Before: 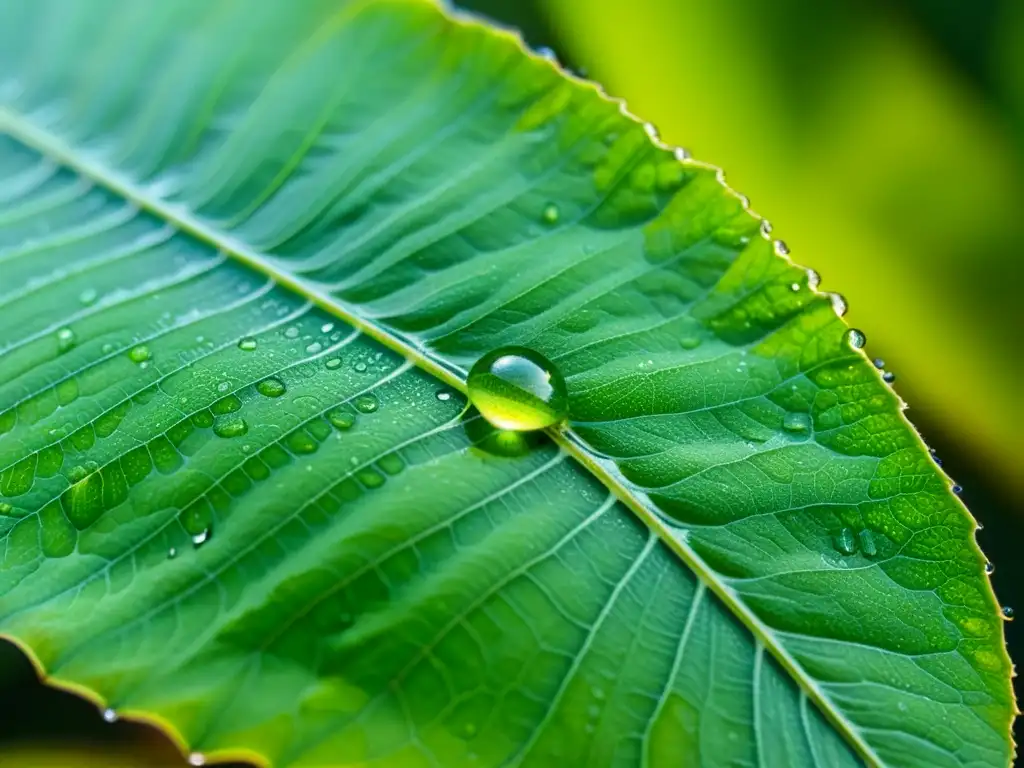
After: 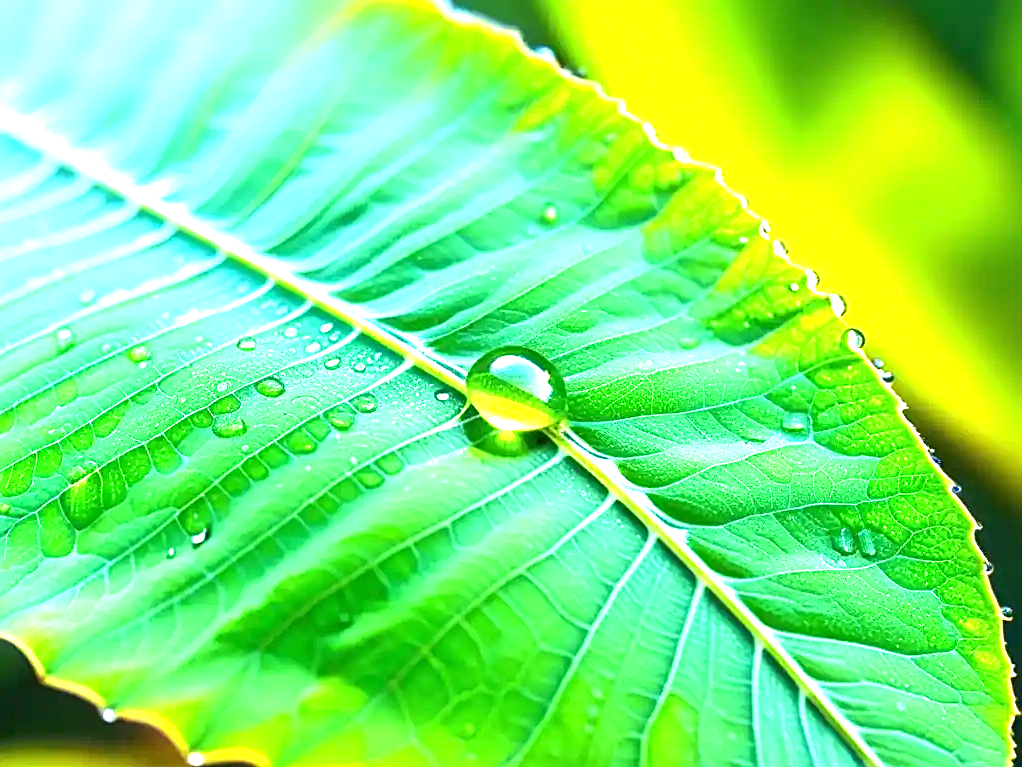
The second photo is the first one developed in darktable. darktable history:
exposure: black level correction 0, exposure 1.994 EV, compensate highlight preservation false
crop and rotate: left 0.129%, bottom 0.007%
sharpen: on, module defaults
